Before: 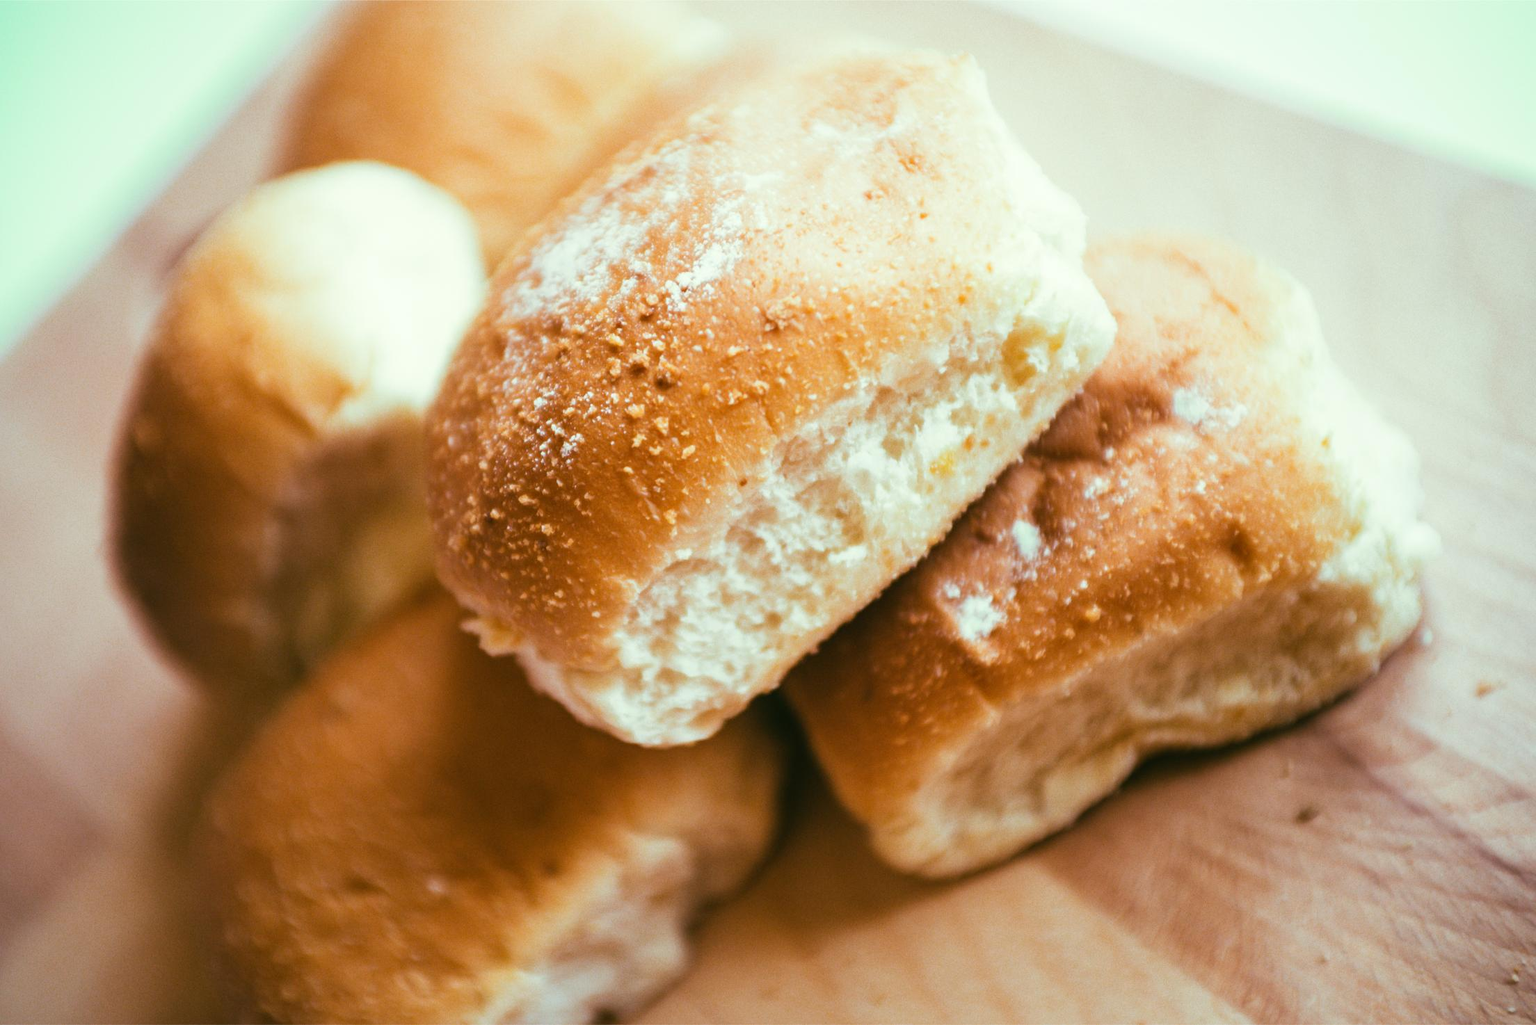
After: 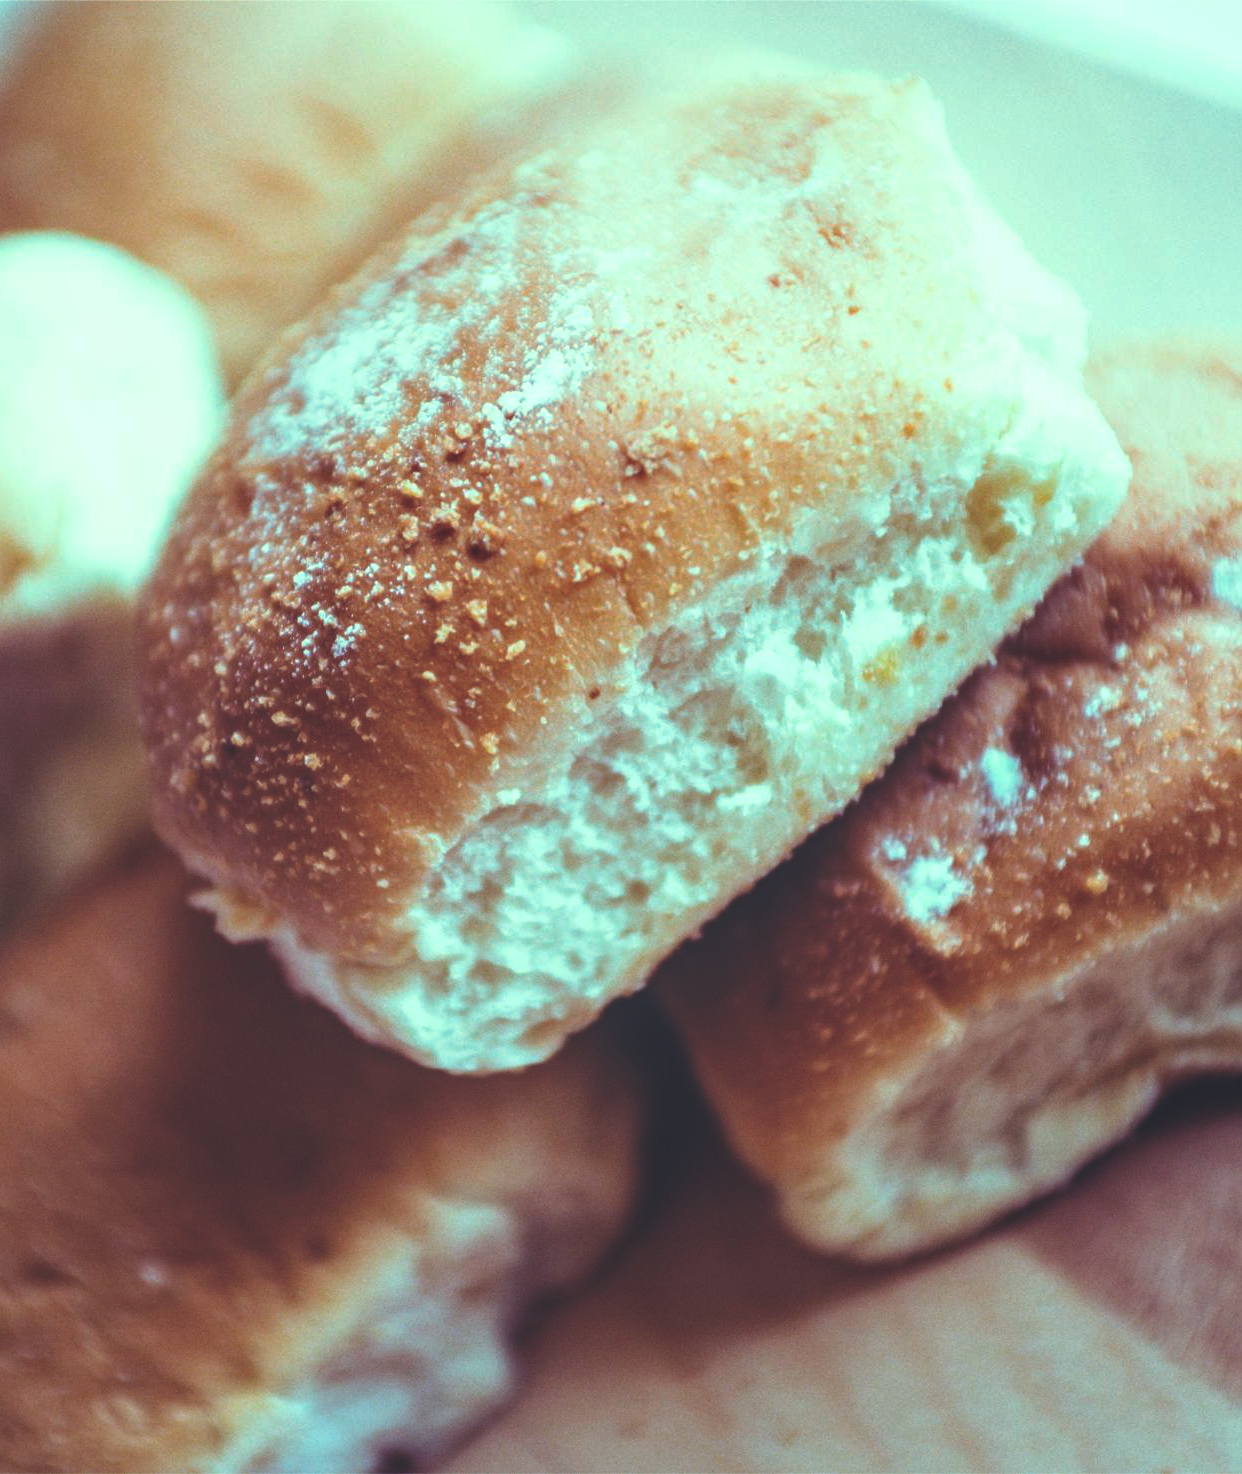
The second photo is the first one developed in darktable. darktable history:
crop: left 21.496%, right 22.254%
local contrast: on, module defaults
rgb curve: curves: ch0 [(0, 0.186) (0.314, 0.284) (0.576, 0.466) (0.805, 0.691) (0.936, 0.886)]; ch1 [(0, 0.186) (0.314, 0.284) (0.581, 0.534) (0.771, 0.746) (0.936, 0.958)]; ch2 [(0, 0.216) (0.275, 0.39) (1, 1)], mode RGB, independent channels, compensate middle gray true, preserve colors none
contrast brightness saturation: contrast 0.04, saturation 0.16
